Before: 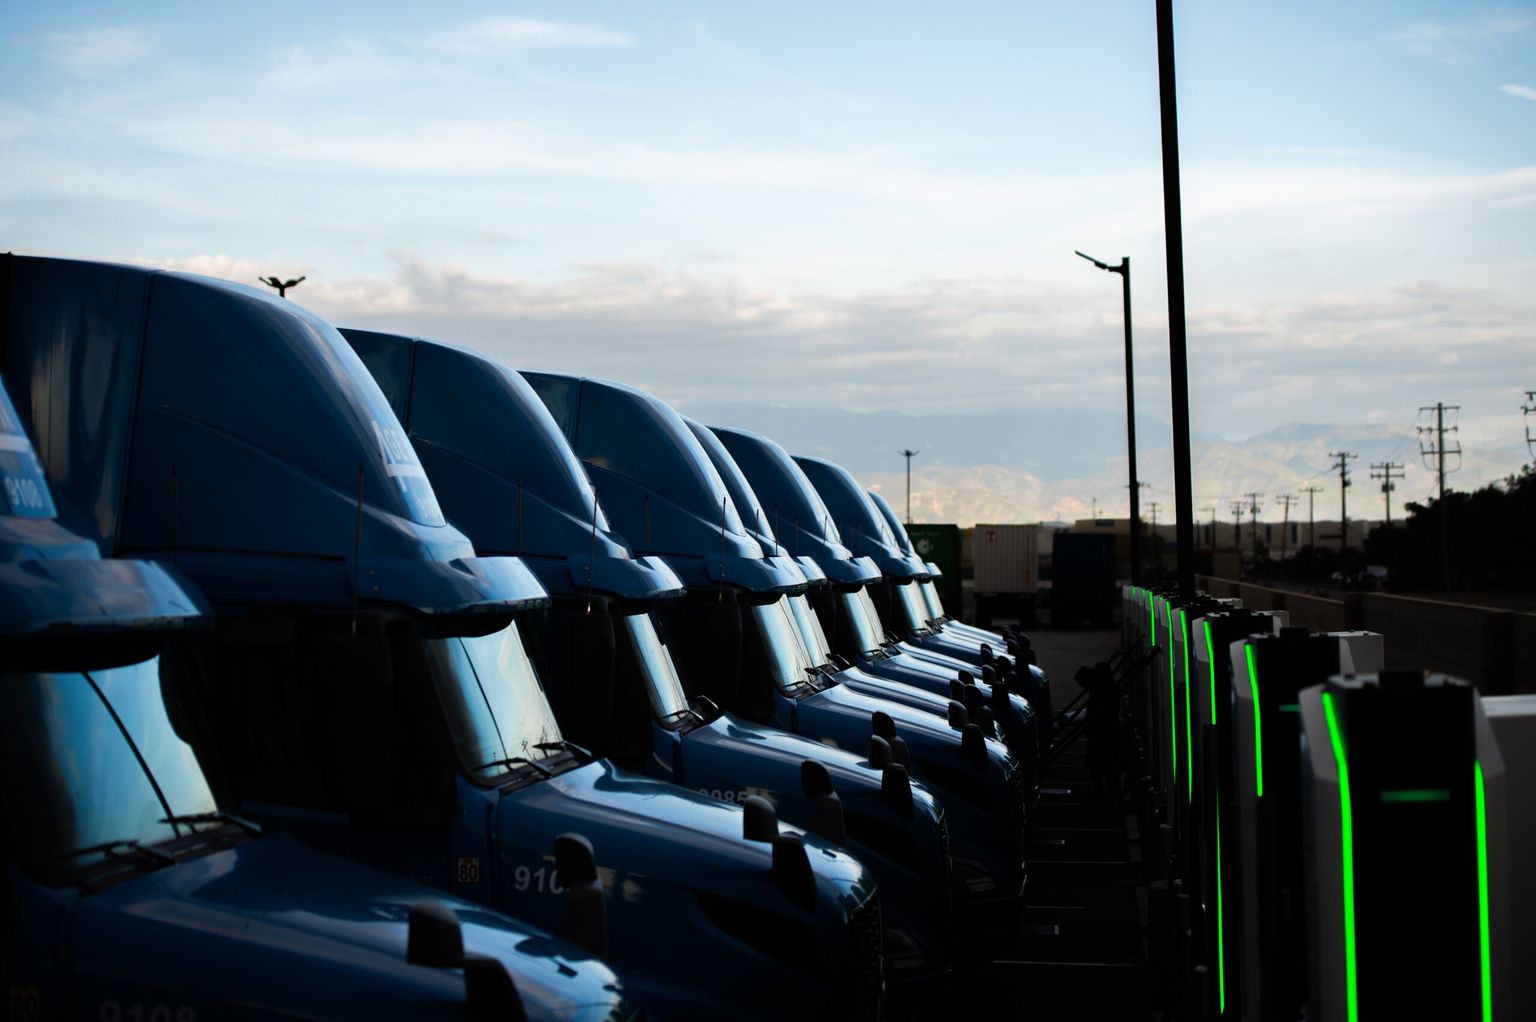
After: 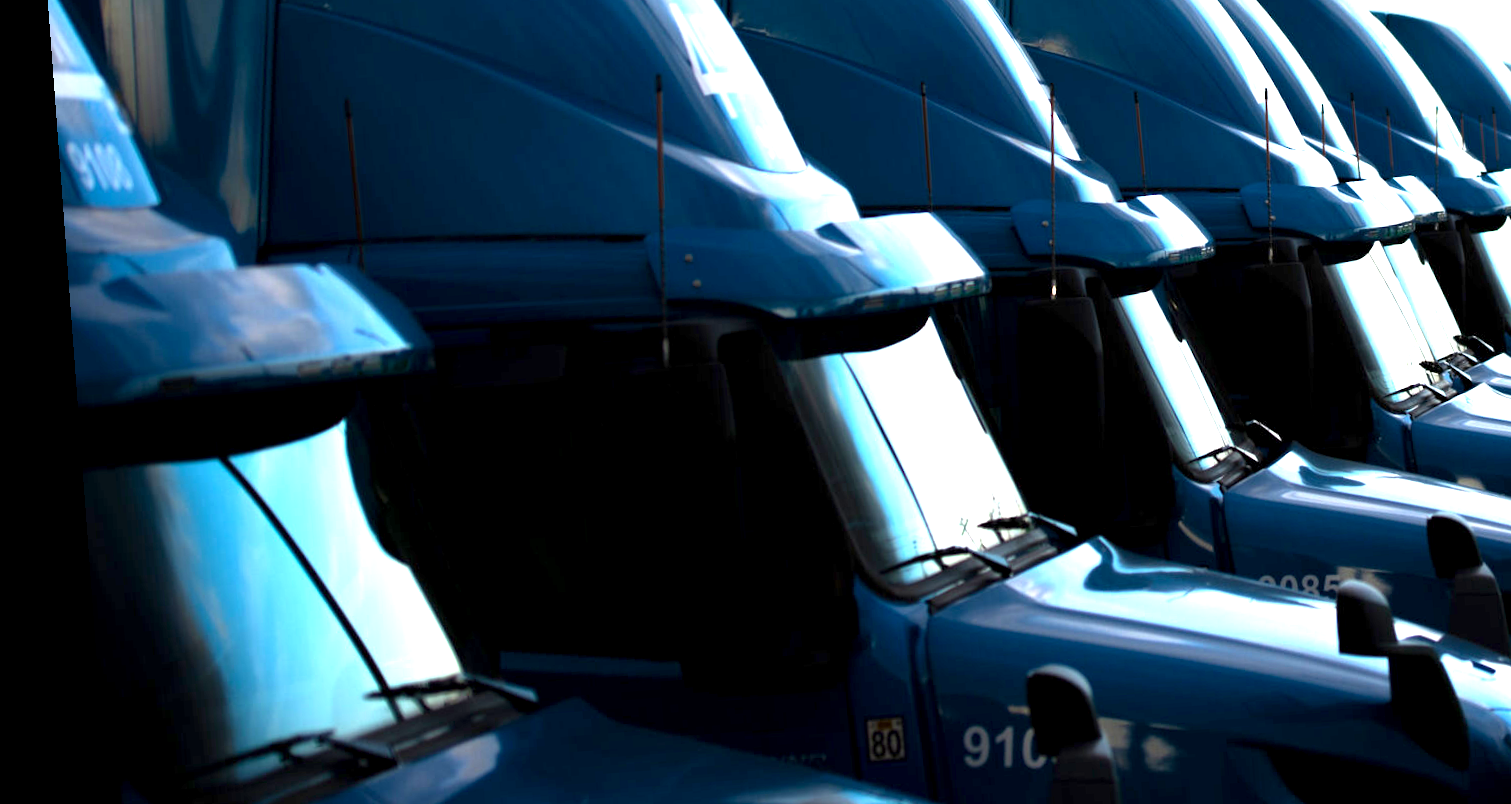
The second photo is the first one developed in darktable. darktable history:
crop: top 44.483%, right 43.593%, bottom 12.892%
rotate and perspective: rotation -4.25°, automatic cropping off
exposure: black level correction 0.001, exposure 1.84 EV, compensate highlight preservation false
